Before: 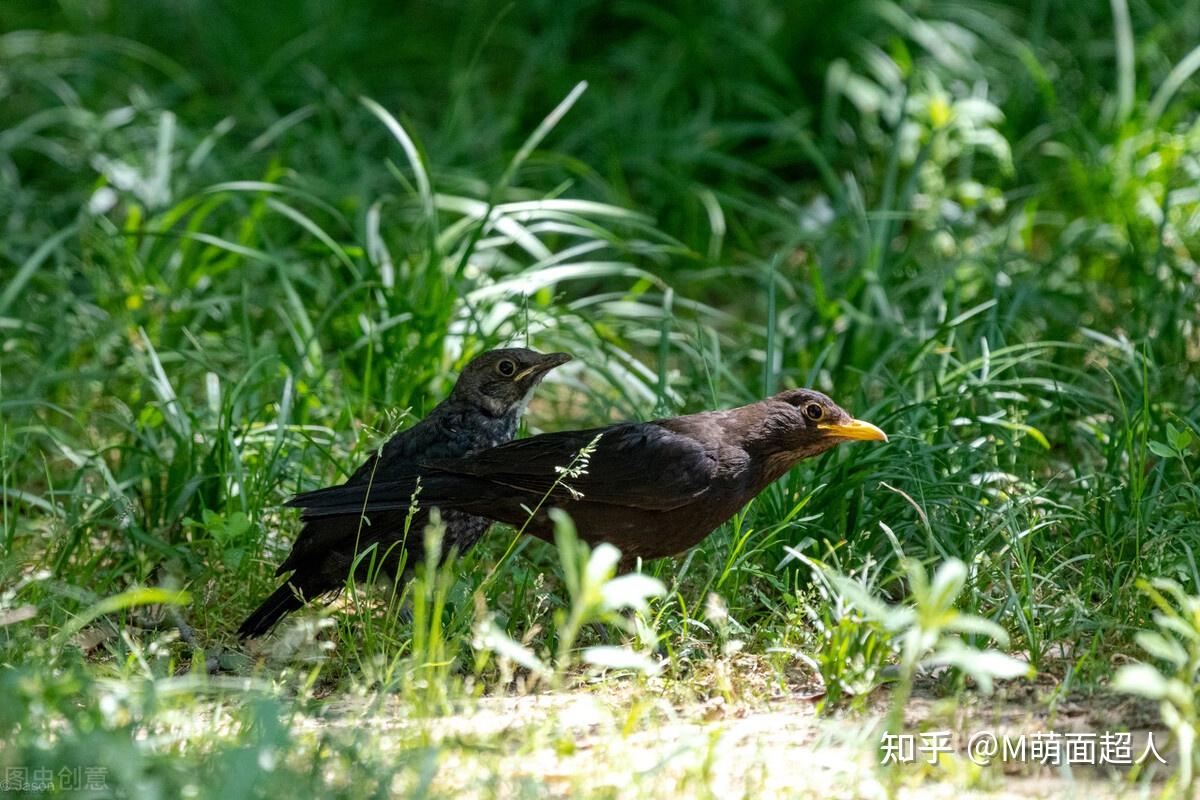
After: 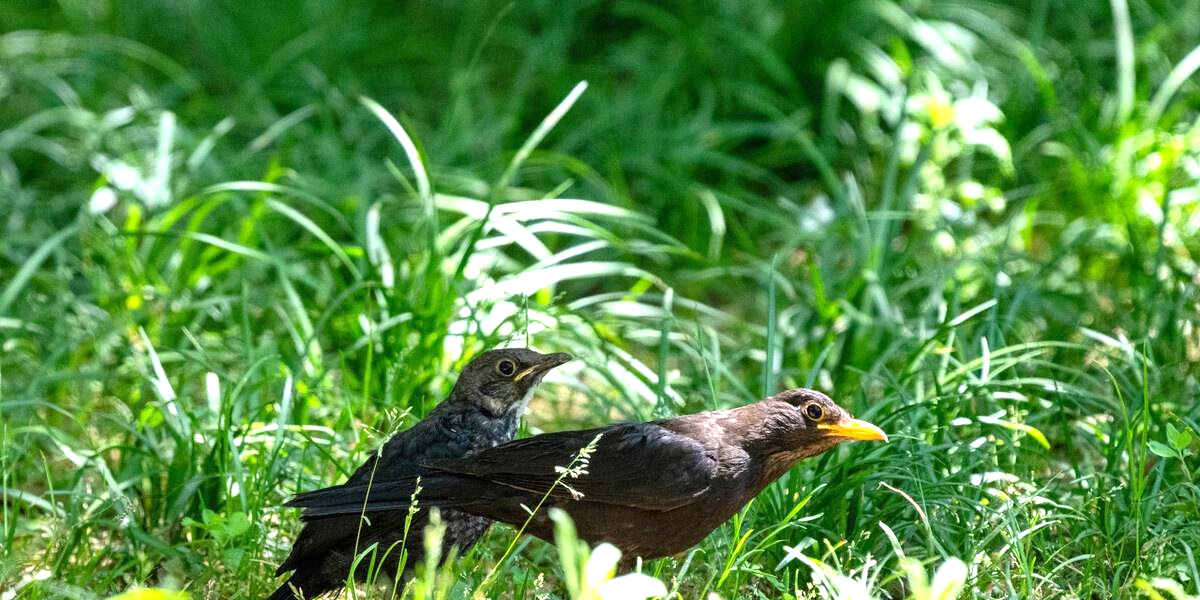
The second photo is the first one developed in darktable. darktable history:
crop: bottom 24.984%
exposure: exposure 1.147 EV, compensate exposure bias true, compensate highlight preservation false
shadows and highlights: shadows 37.54, highlights -28.17, soften with gaussian
